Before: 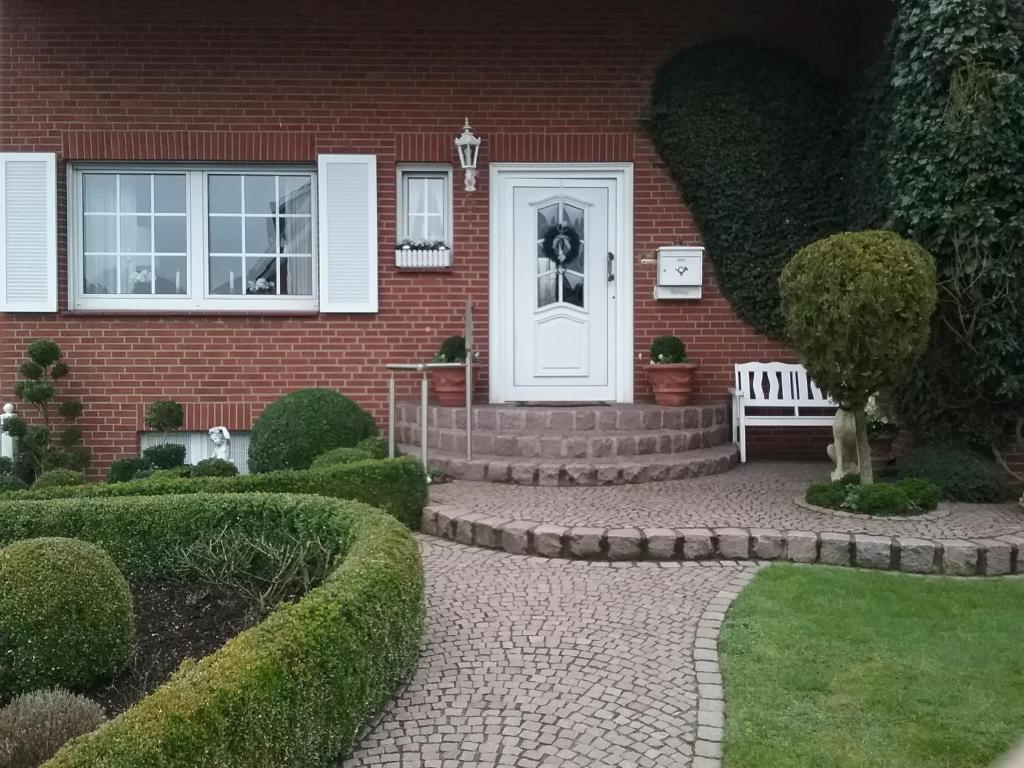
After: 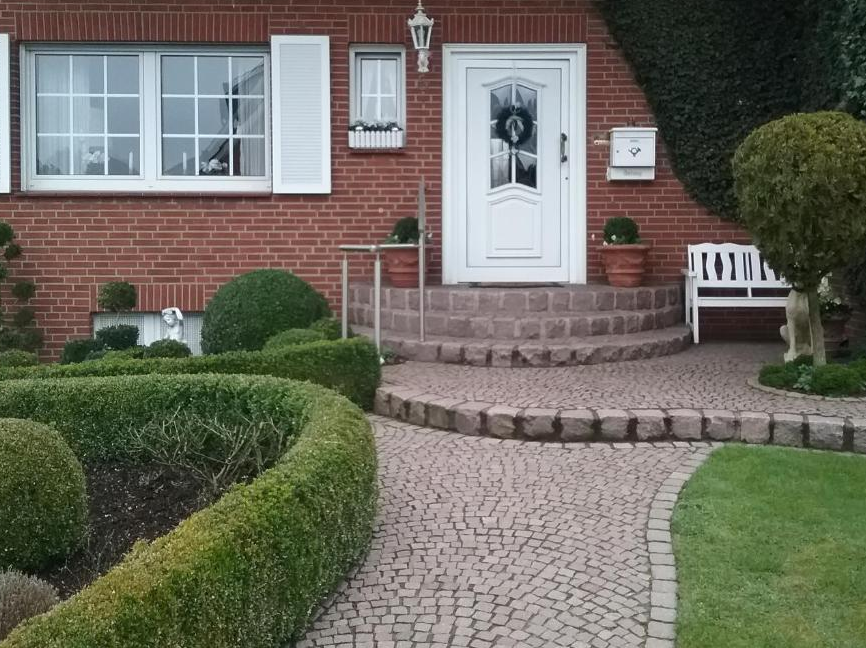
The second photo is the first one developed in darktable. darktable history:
crop and rotate: left 4.664%, top 15.497%, right 10.674%
